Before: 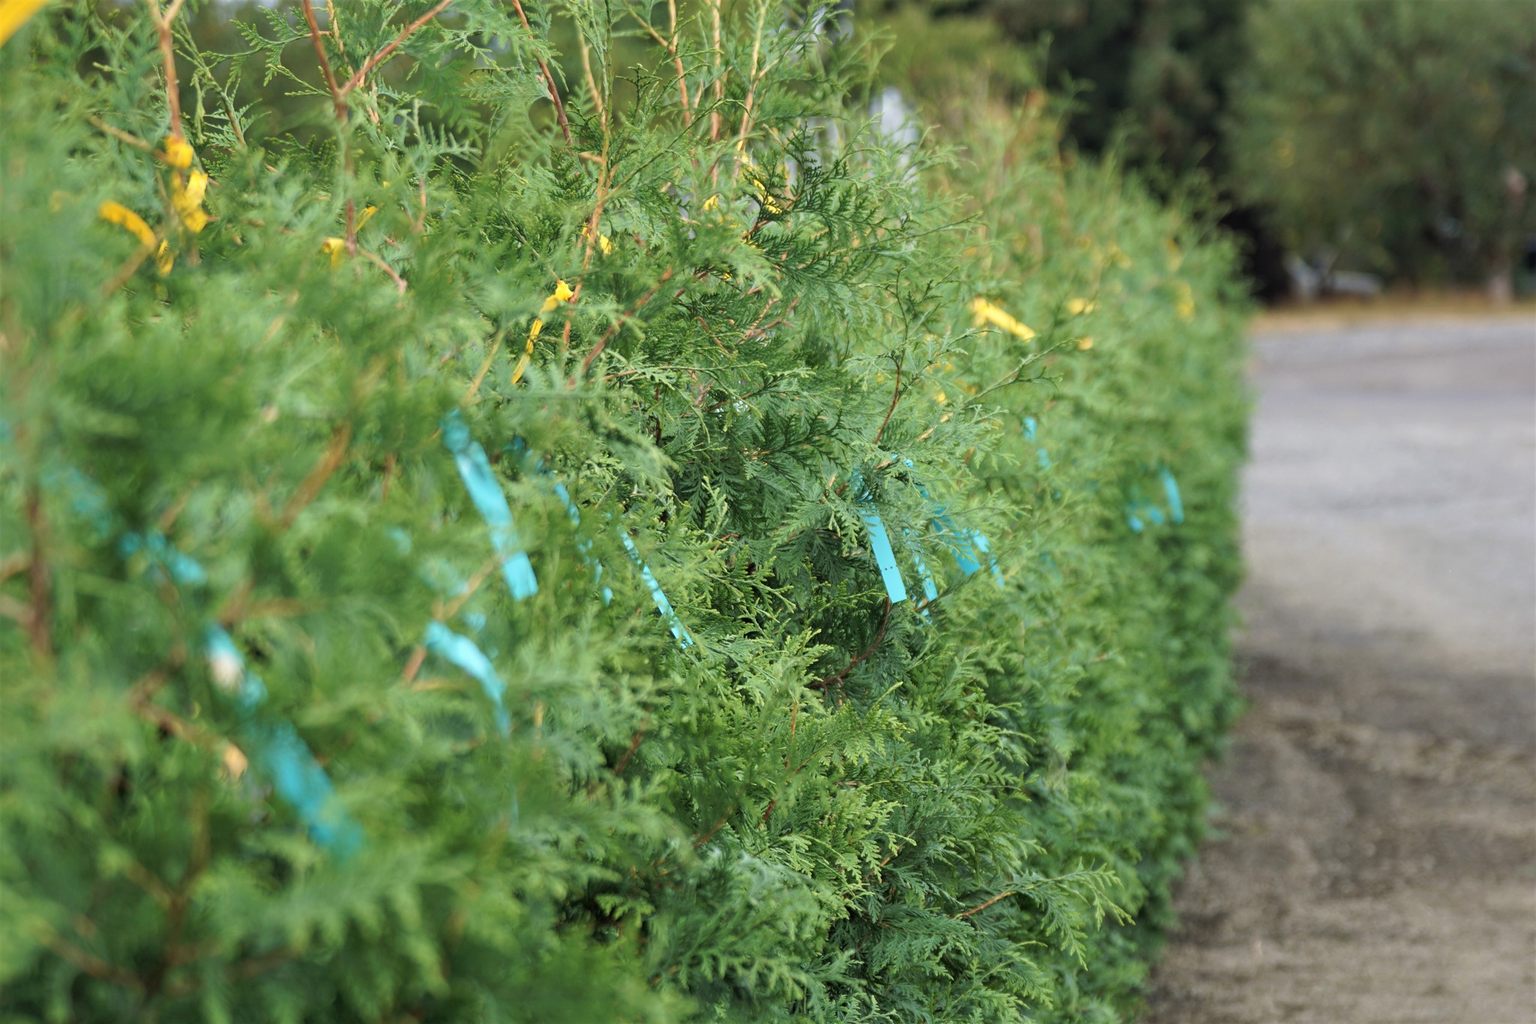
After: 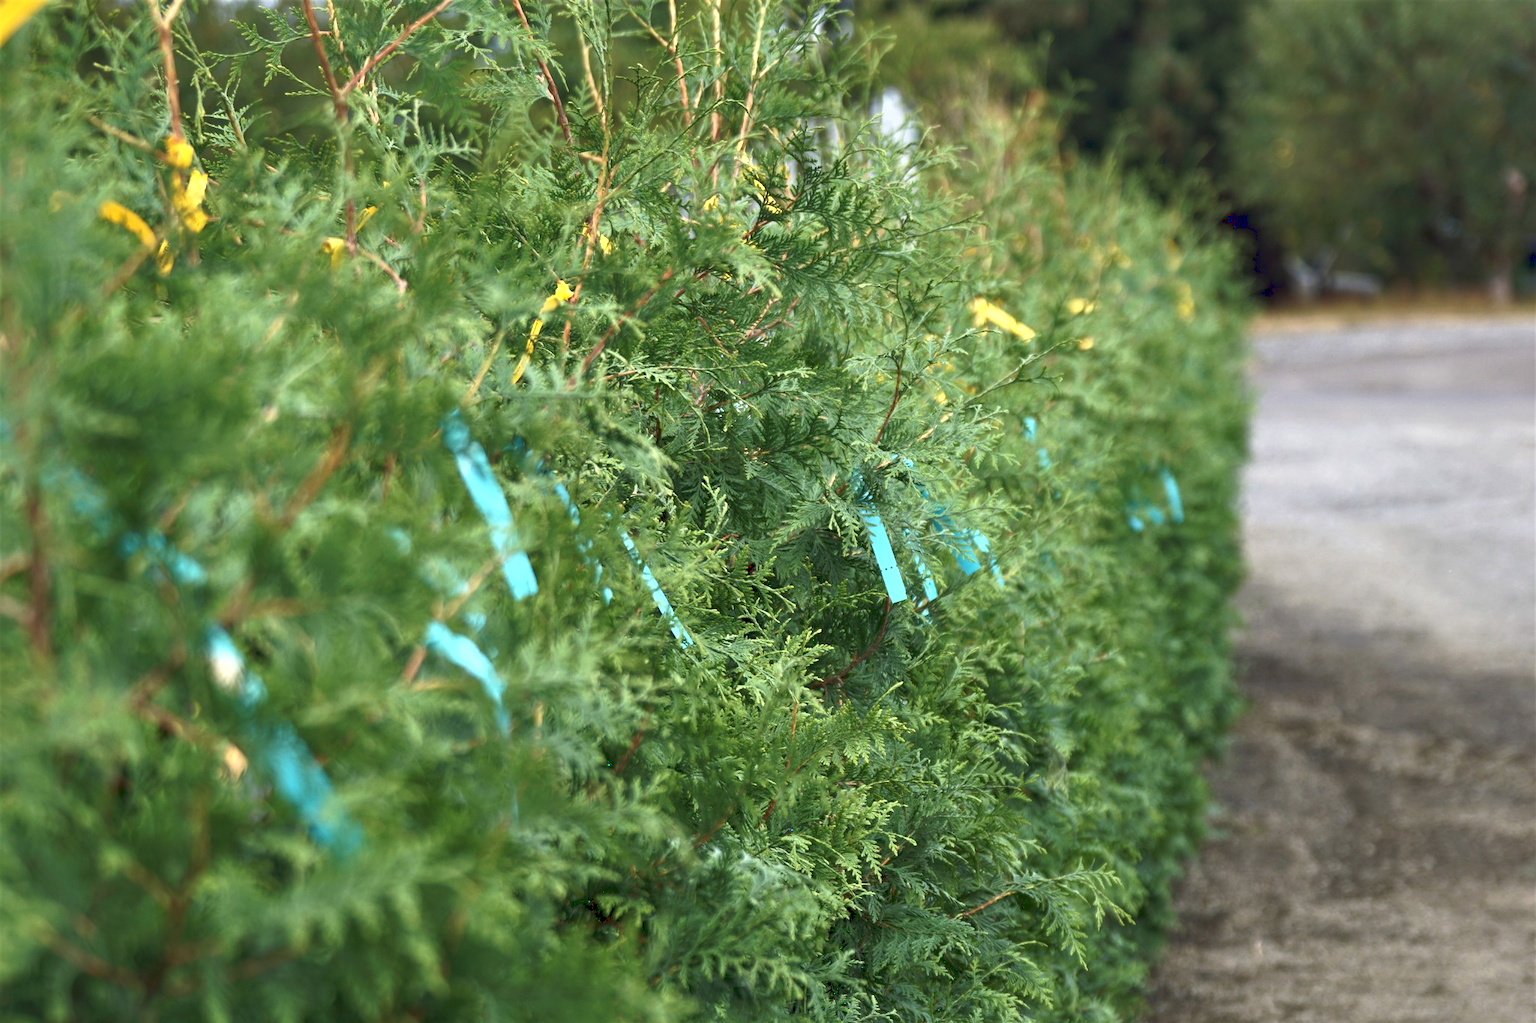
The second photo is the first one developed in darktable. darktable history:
tone curve: curves: ch0 [(0, 0.081) (0.483, 0.453) (0.881, 0.992)]
contrast equalizer: octaves 7, y [[0.6 ×6], [0.55 ×6], [0 ×6], [0 ×6], [0 ×6]], mix 0.3
